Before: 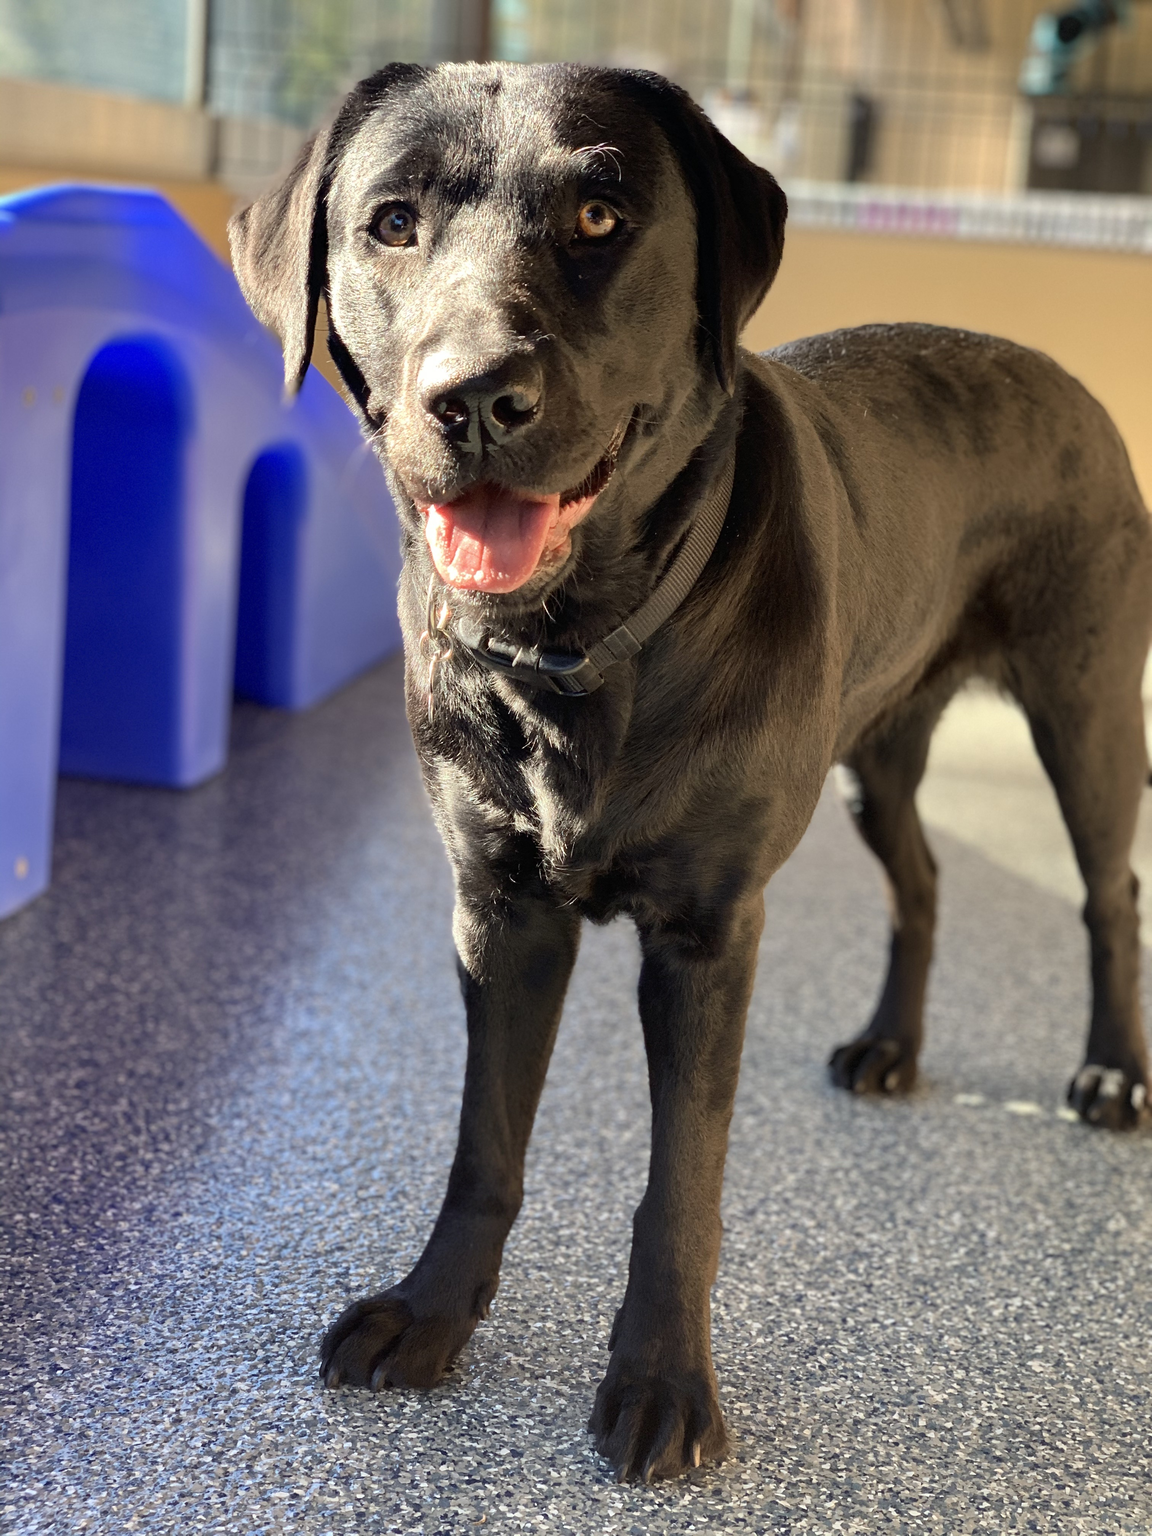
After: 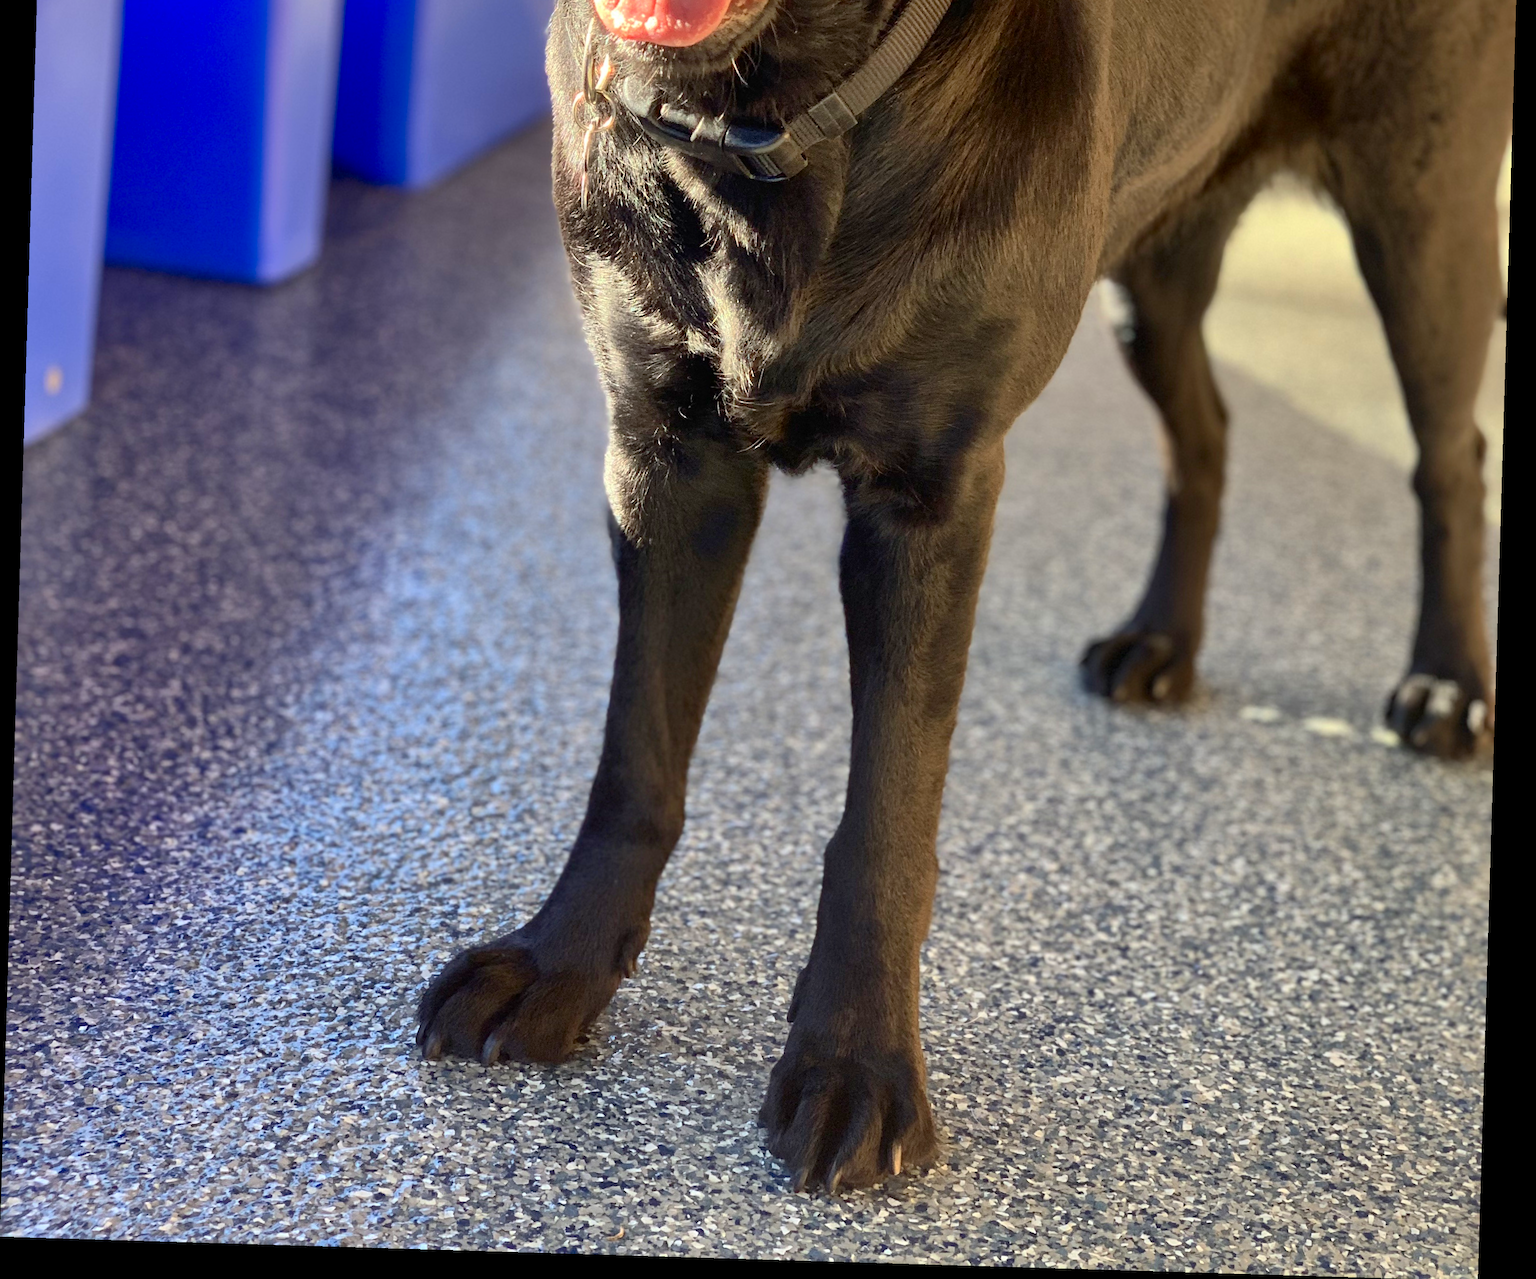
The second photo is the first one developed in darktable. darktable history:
crop and rotate: top 36.435%
contrast brightness saturation: contrast 0.18, saturation 0.3
rotate and perspective: rotation 1.72°, automatic cropping off
shadows and highlights: on, module defaults
